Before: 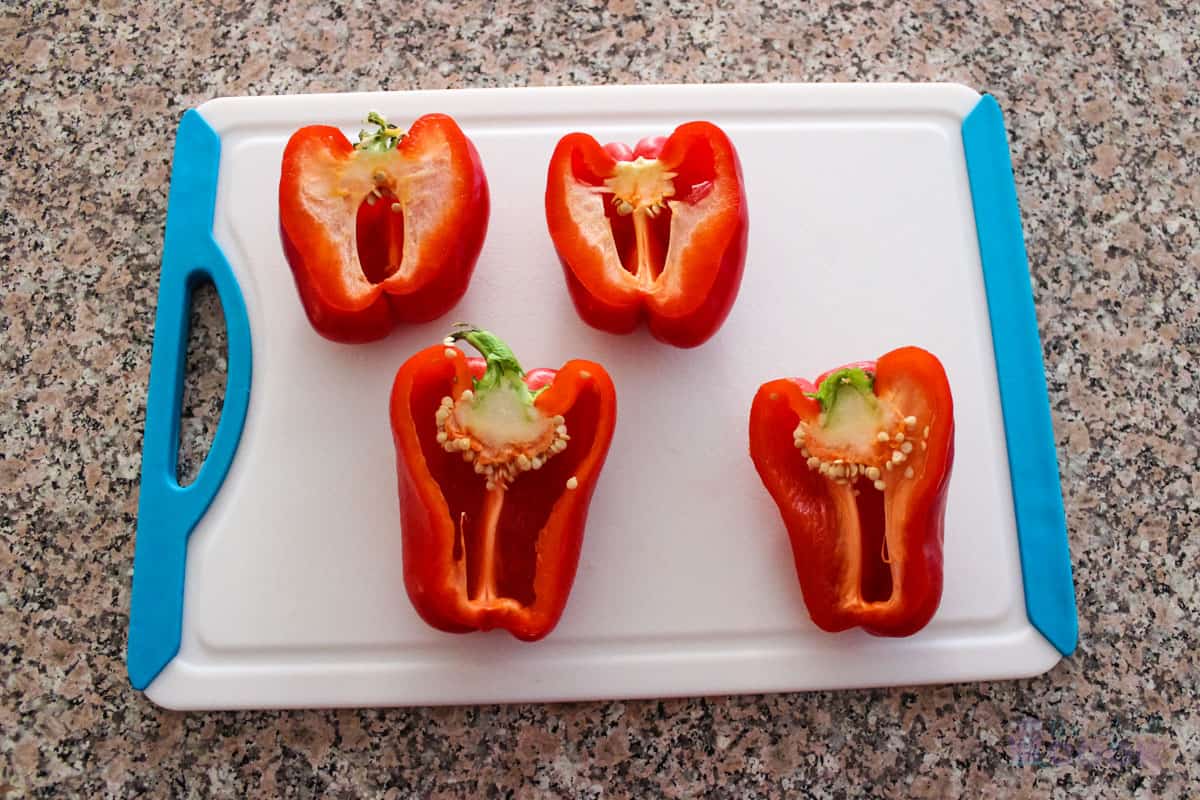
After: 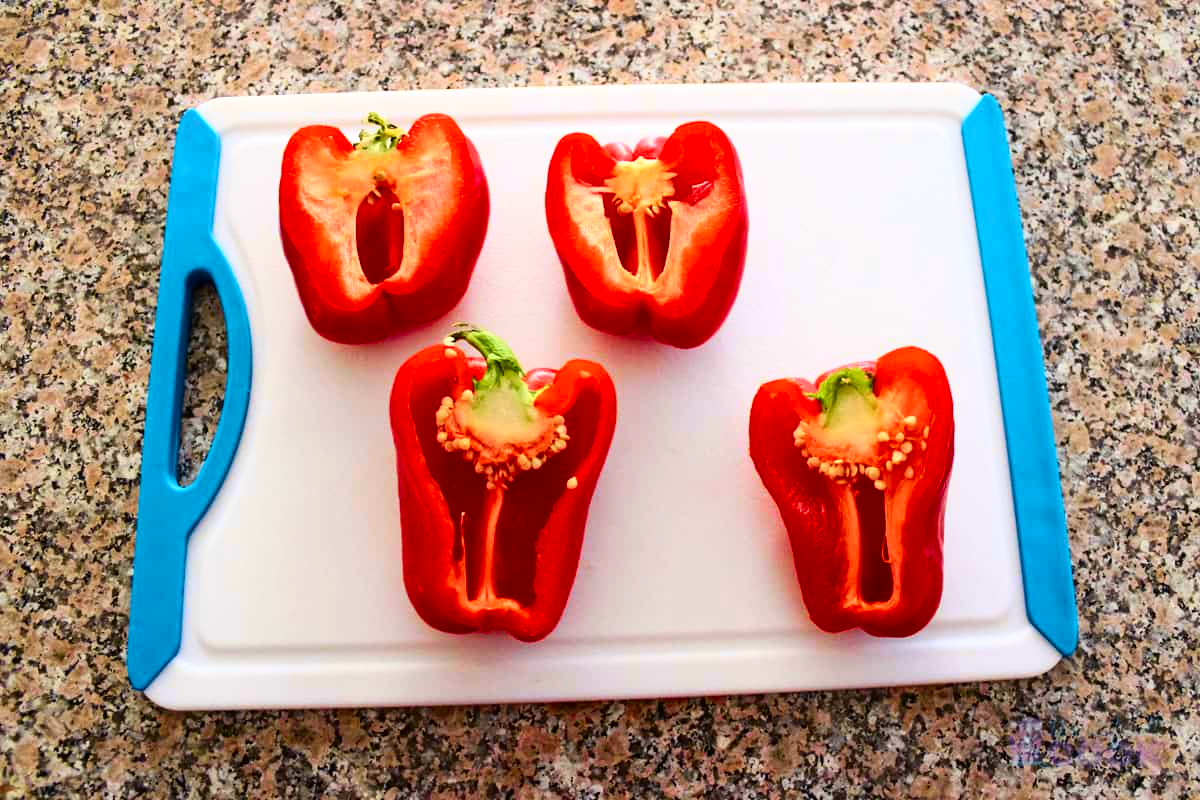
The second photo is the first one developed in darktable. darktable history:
tone curve: curves: ch0 [(0, 0) (0.074, 0.04) (0.157, 0.1) (0.472, 0.515) (0.635, 0.731) (0.768, 0.878) (0.899, 0.969) (1, 1)]; ch1 [(0, 0) (0.08, 0.08) (0.3, 0.3) (0.5, 0.5) (0.539, 0.558) (0.586, 0.658) (0.69, 0.787) (0.92, 0.92) (1, 1)]; ch2 [(0, 0) (0.08, 0.08) (0.3, 0.3) (0.5, 0.5) (0.543, 0.597) (0.597, 0.679) (0.92, 0.92) (1, 1)], color space Lab, independent channels, preserve colors none
